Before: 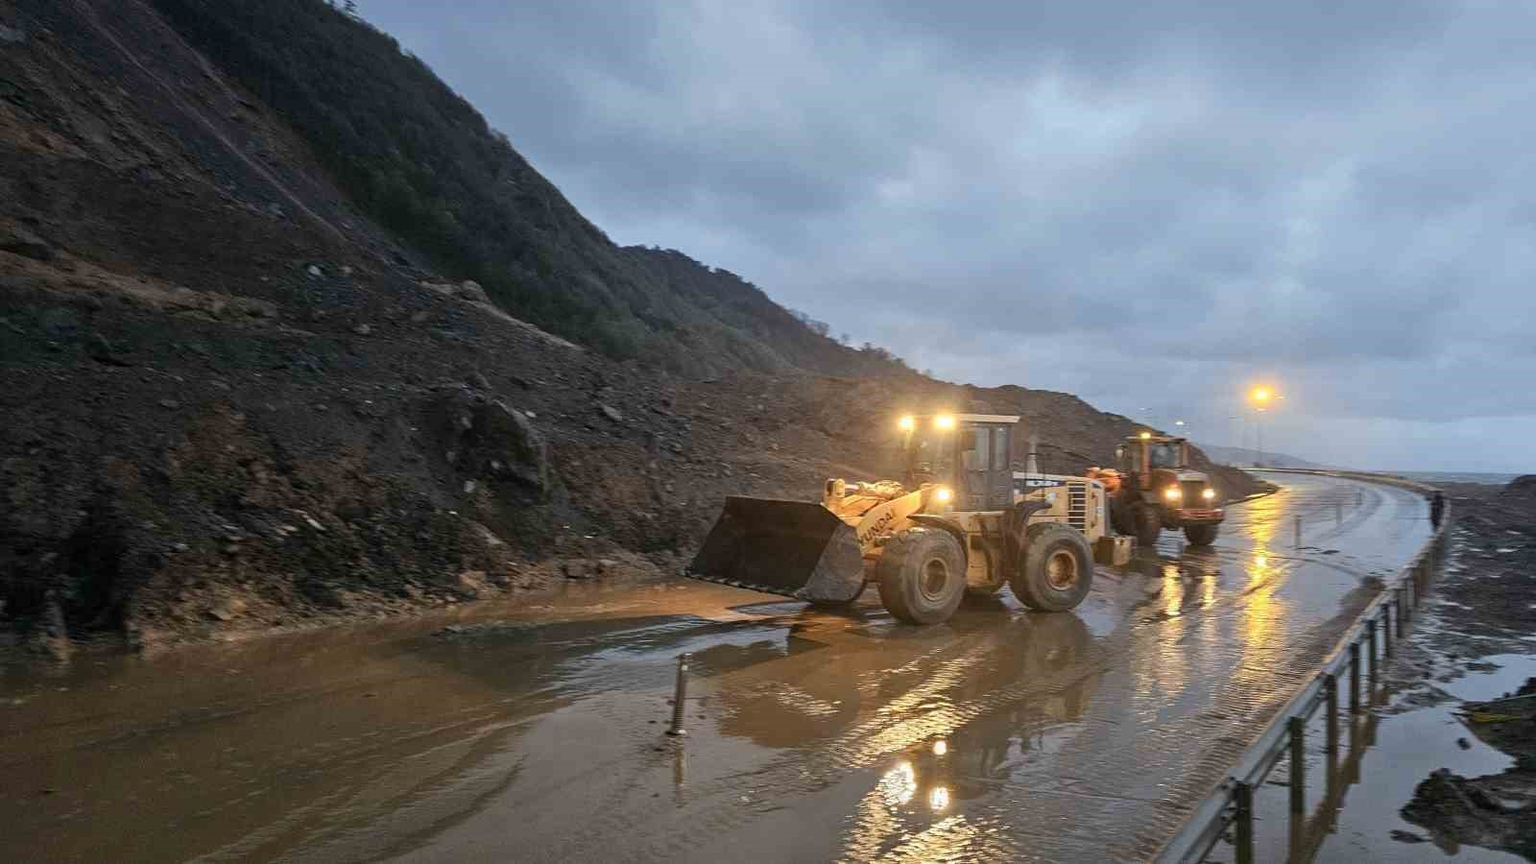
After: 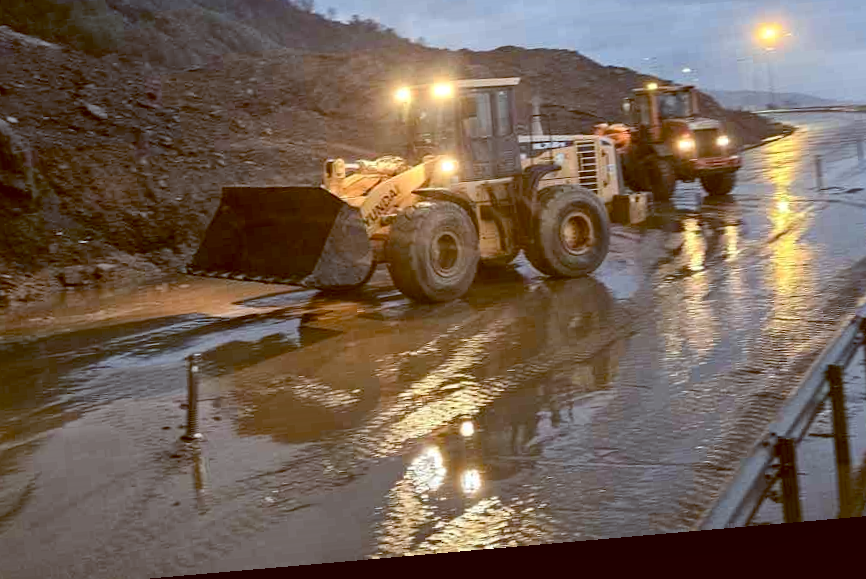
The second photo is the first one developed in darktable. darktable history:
local contrast: mode bilateral grid, contrast 25, coarseness 50, detail 123%, midtone range 0.2
crop: left 34.479%, top 38.822%, right 13.718%, bottom 5.172%
color balance: lift [1, 1.015, 1.004, 0.985], gamma [1, 0.958, 0.971, 1.042], gain [1, 0.956, 0.977, 1.044]
rotate and perspective: rotation -4.98°, automatic cropping off
